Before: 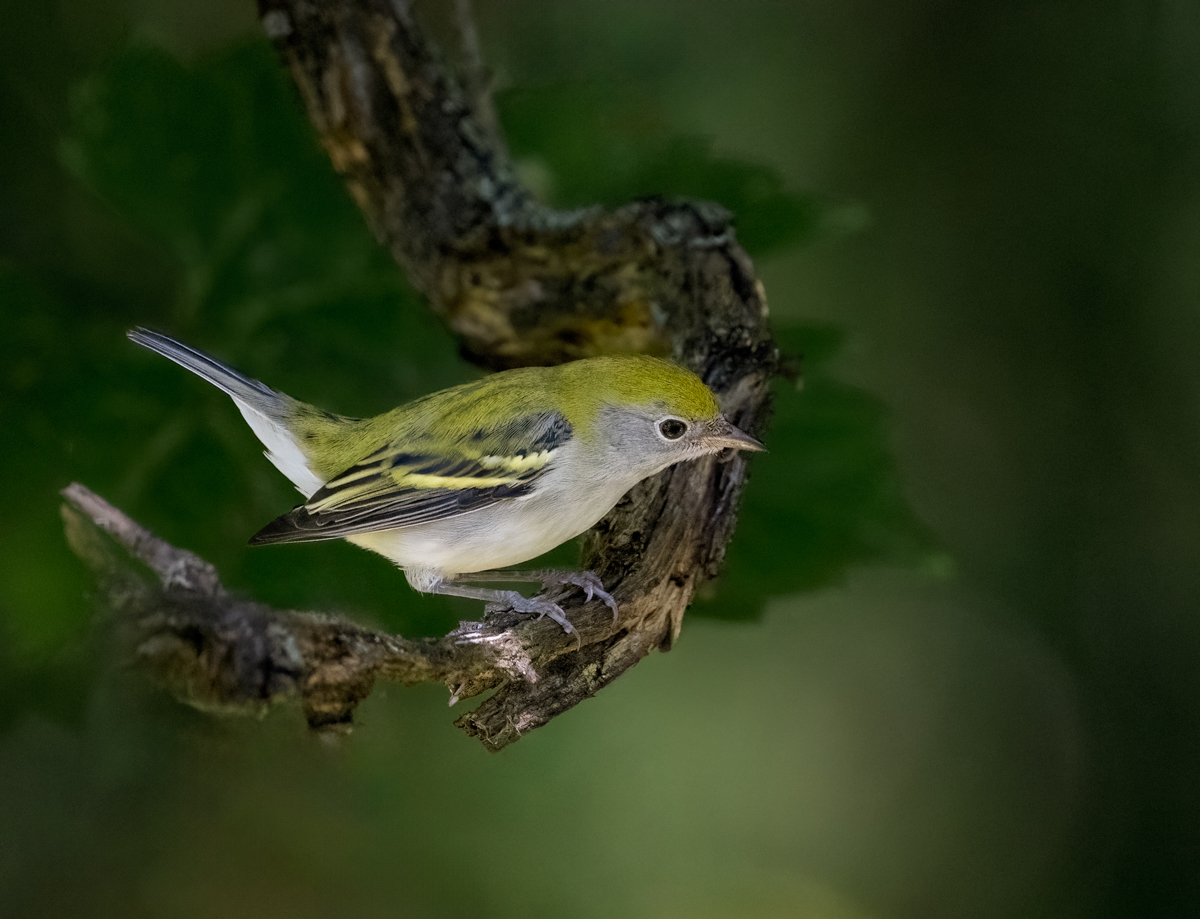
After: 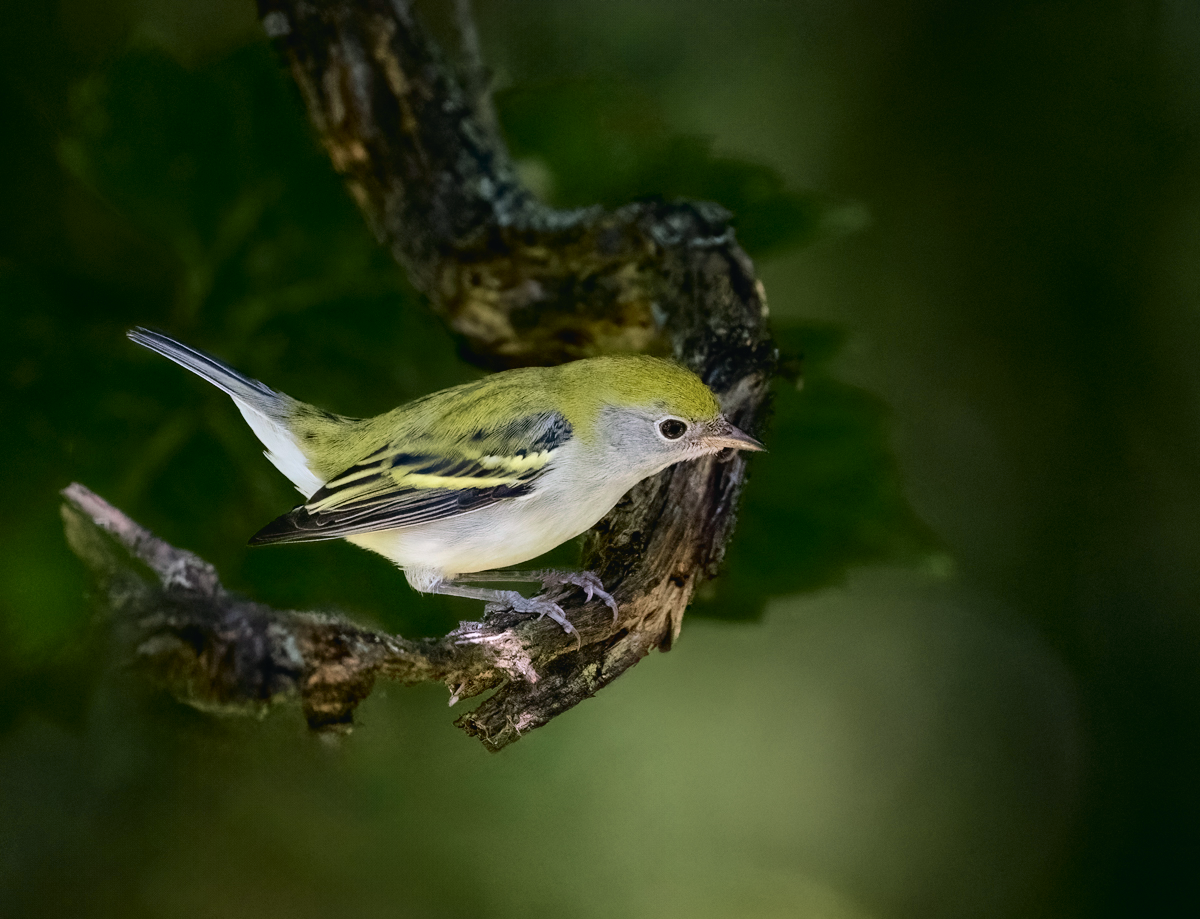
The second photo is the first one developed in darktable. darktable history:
exposure: exposure -0.157 EV, compensate highlight preservation false
tone curve: curves: ch0 [(0, 0.023) (0.087, 0.065) (0.184, 0.168) (0.45, 0.54) (0.57, 0.683) (0.722, 0.825) (0.877, 0.948) (1, 1)]; ch1 [(0, 0) (0.388, 0.369) (0.44, 0.44) (0.489, 0.481) (0.534, 0.551) (0.657, 0.659) (1, 1)]; ch2 [(0, 0) (0.353, 0.317) (0.408, 0.427) (0.472, 0.46) (0.5, 0.496) (0.537, 0.539) (0.576, 0.592) (0.625, 0.631) (1, 1)], color space Lab, independent channels, preserve colors none
